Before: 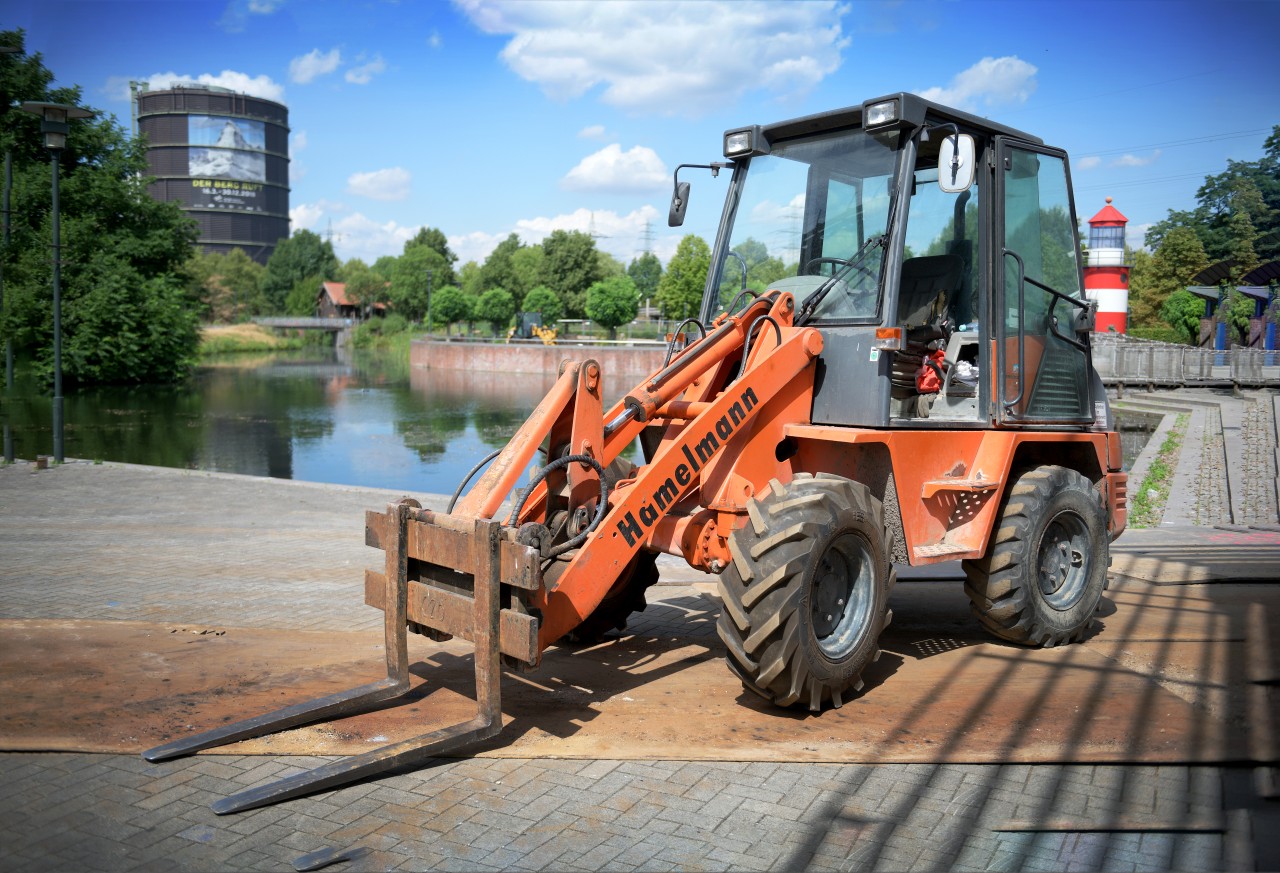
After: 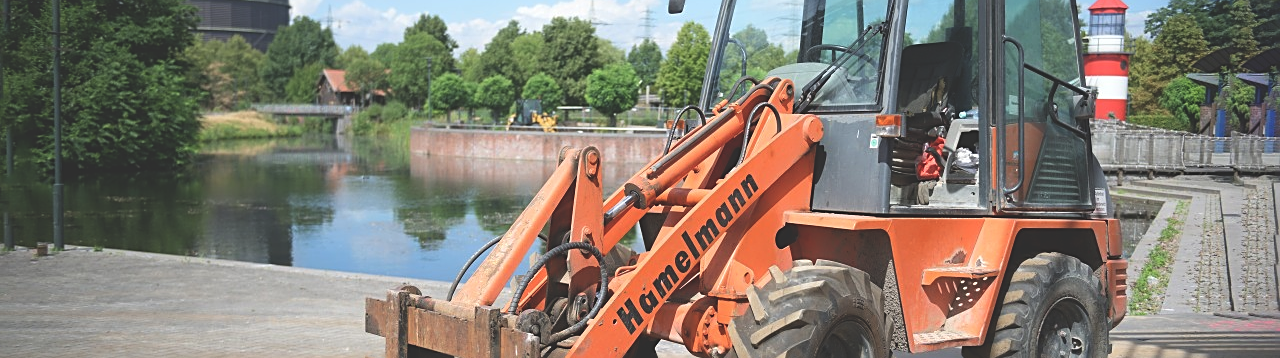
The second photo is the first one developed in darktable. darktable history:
exposure: black level correction -0.029, compensate highlight preservation false
sharpen: on, module defaults
crop and rotate: top 24.403%, bottom 34.528%
contrast brightness saturation: contrast 0.053
